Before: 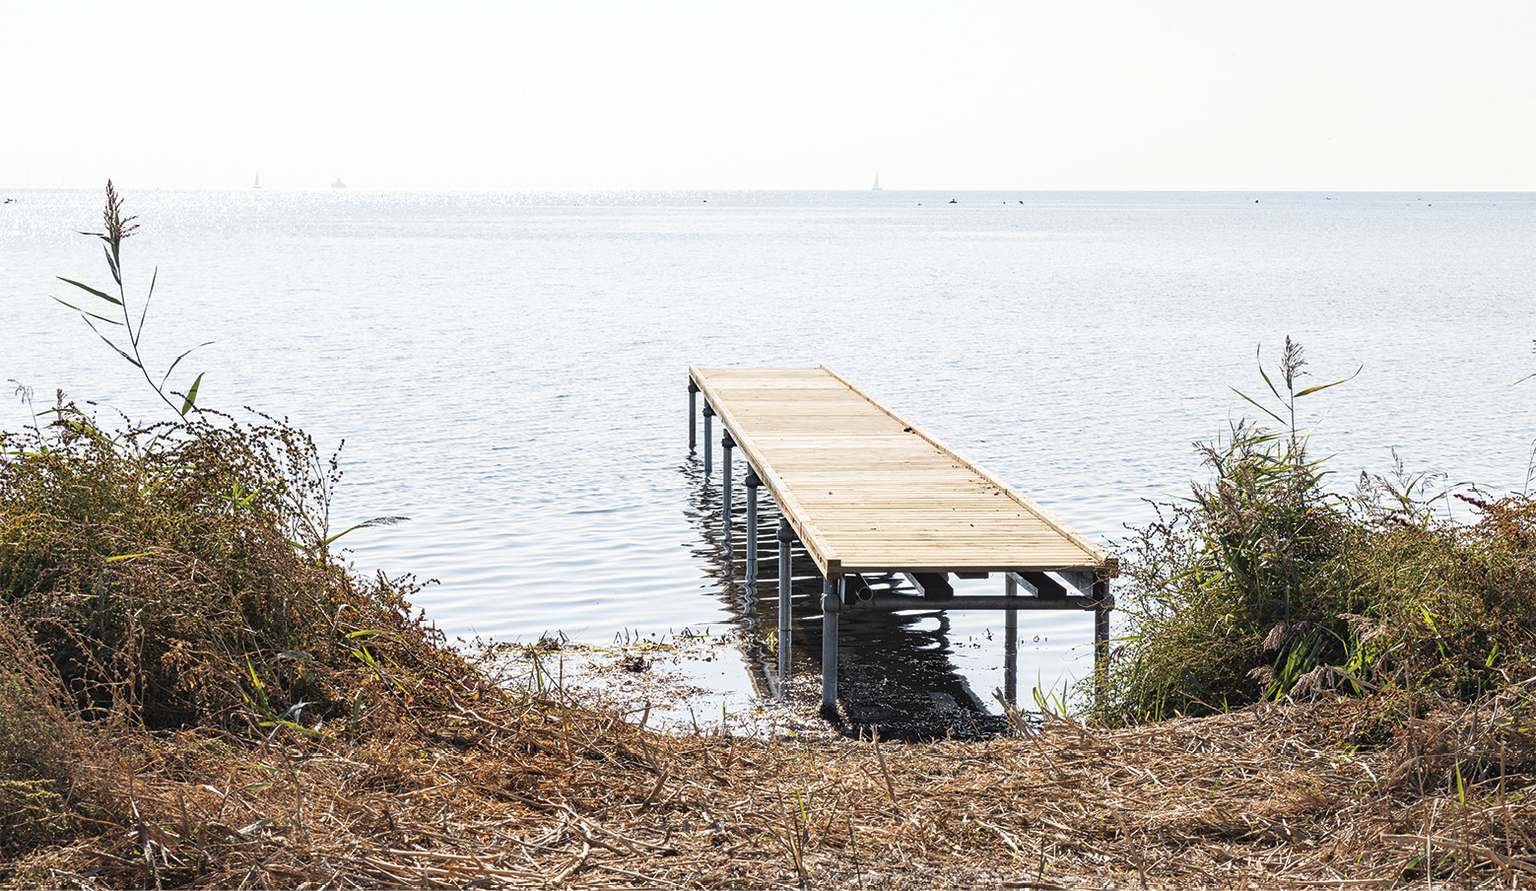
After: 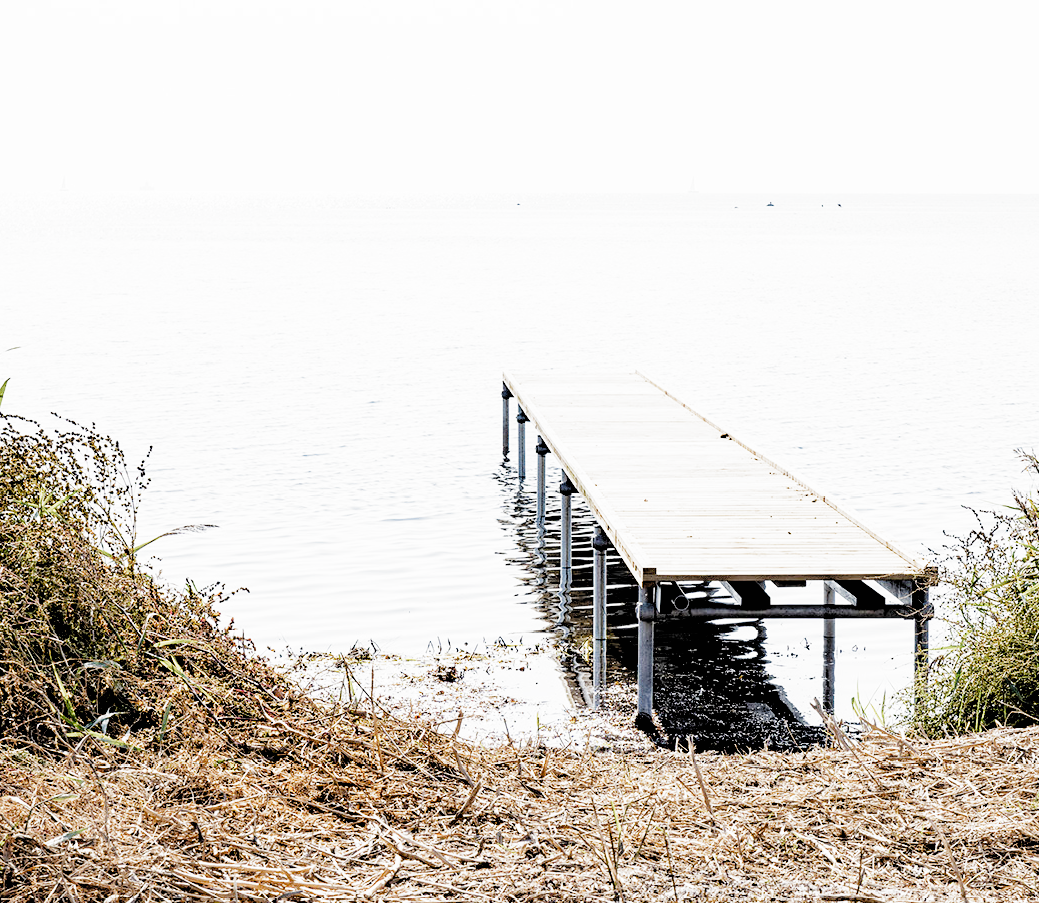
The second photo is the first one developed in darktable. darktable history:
crop and rotate: left 12.648%, right 20.685%
rgb levels: levels [[0.034, 0.472, 0.904], [0, 0.5, 1], [0, 0.5, 1]]
filmic rgb: black relative exposure -2.85 EV, white relative exposure 4.56 EV, hardness 1.77, contrast 1.25, preserve chrominance no, color science v5 (2021)
exposure: black level correction 0, exposure 1.55 EV, compensate exposure bias true, compensate highlight preservation false
